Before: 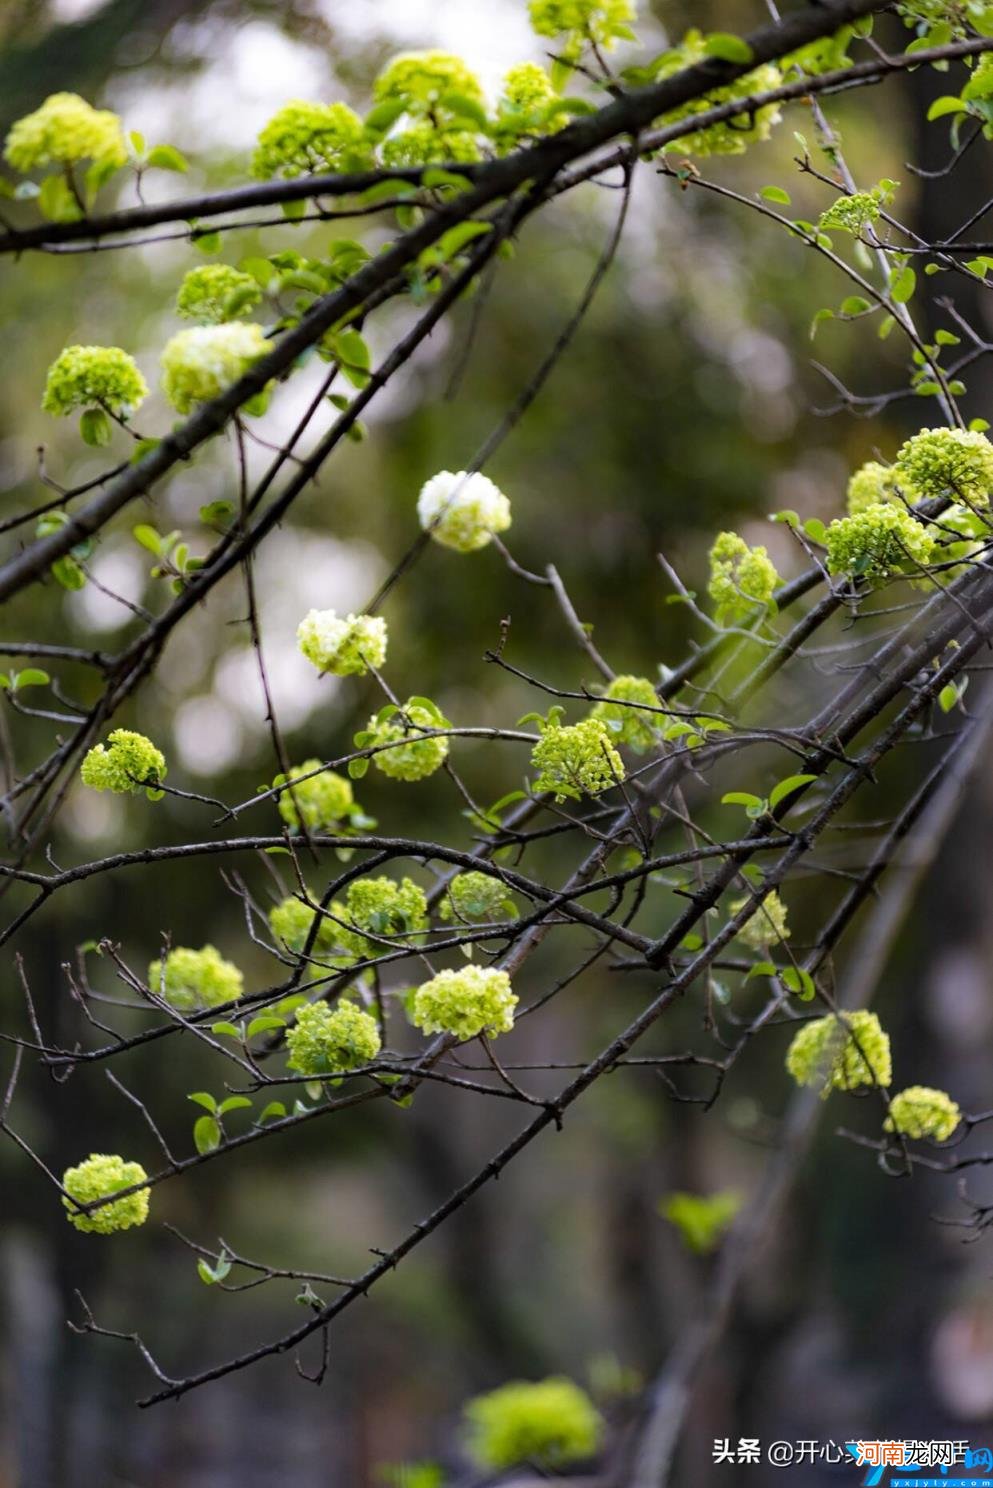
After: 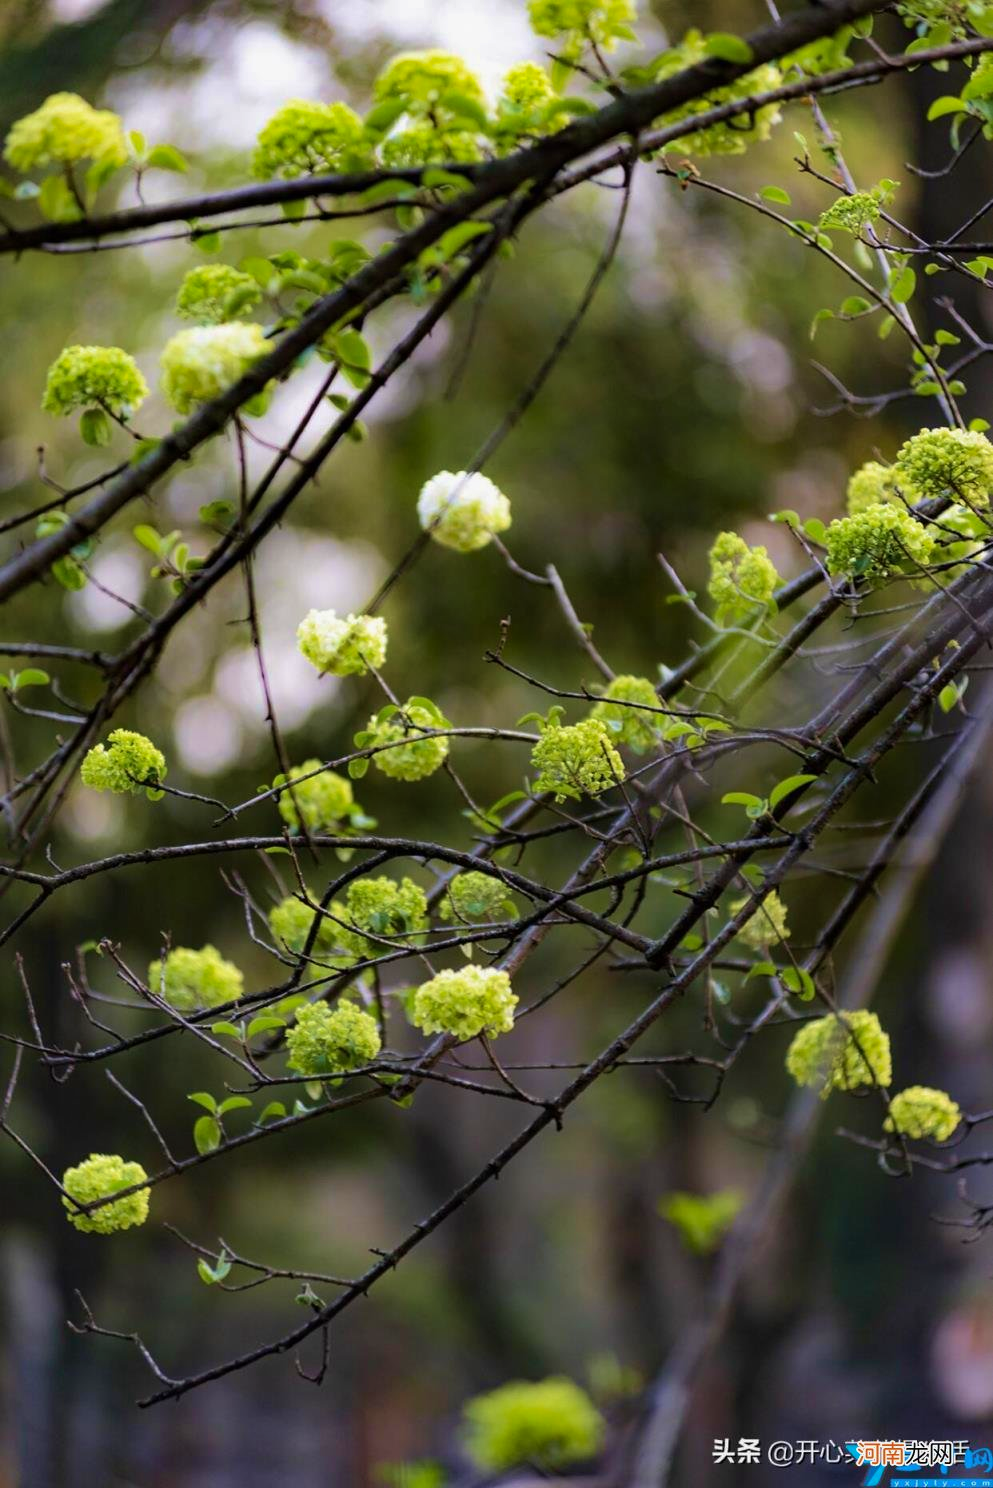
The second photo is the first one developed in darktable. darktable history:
velvia: strength 40%
shadows and highlights: shadows -20, white point adjustment -2, highlights -35
